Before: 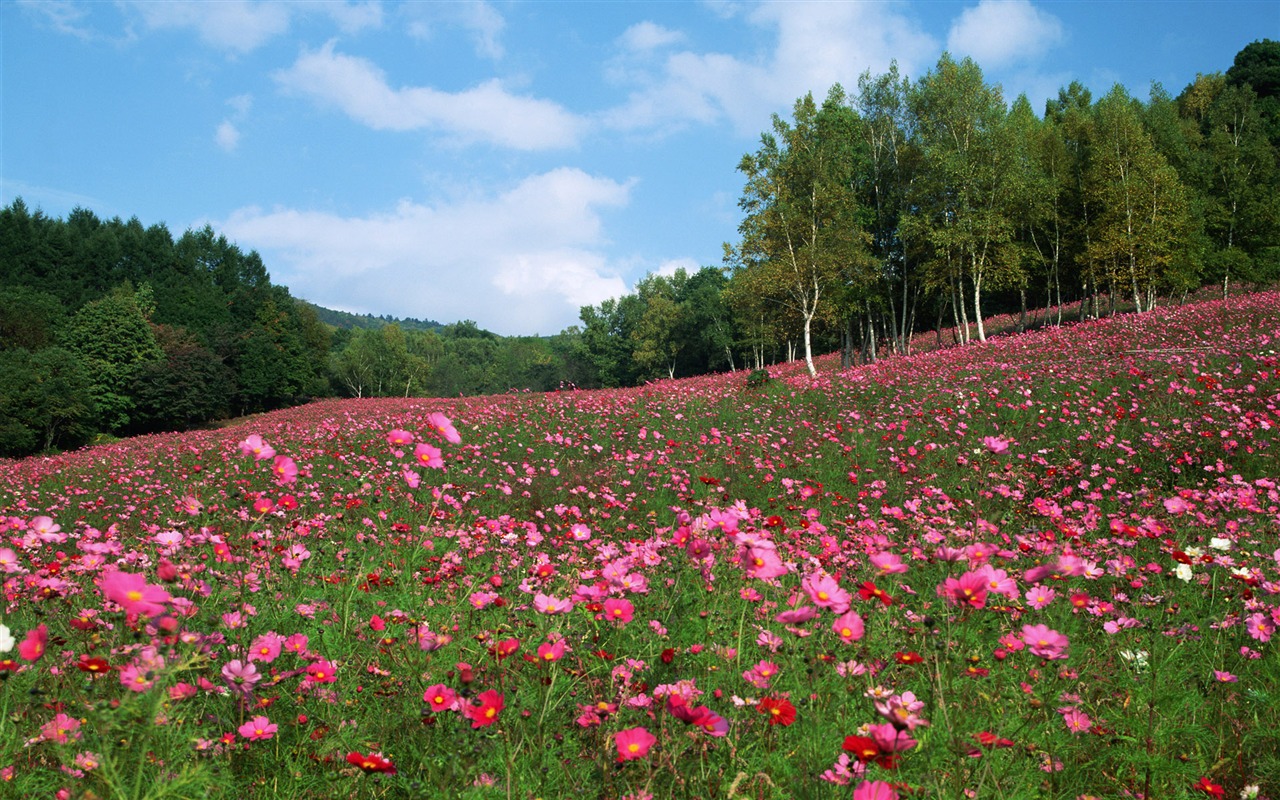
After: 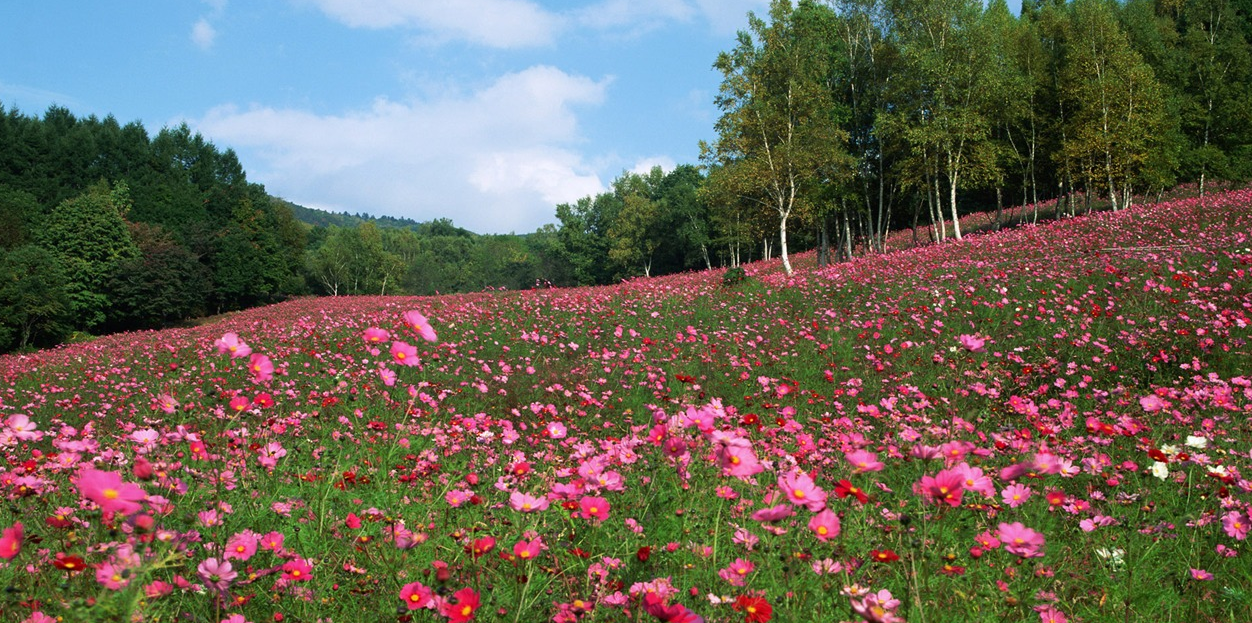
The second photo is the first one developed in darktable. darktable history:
crop and rotate: left 1.884%, top 12.789%, right 0.235%, bottom 9.253%
